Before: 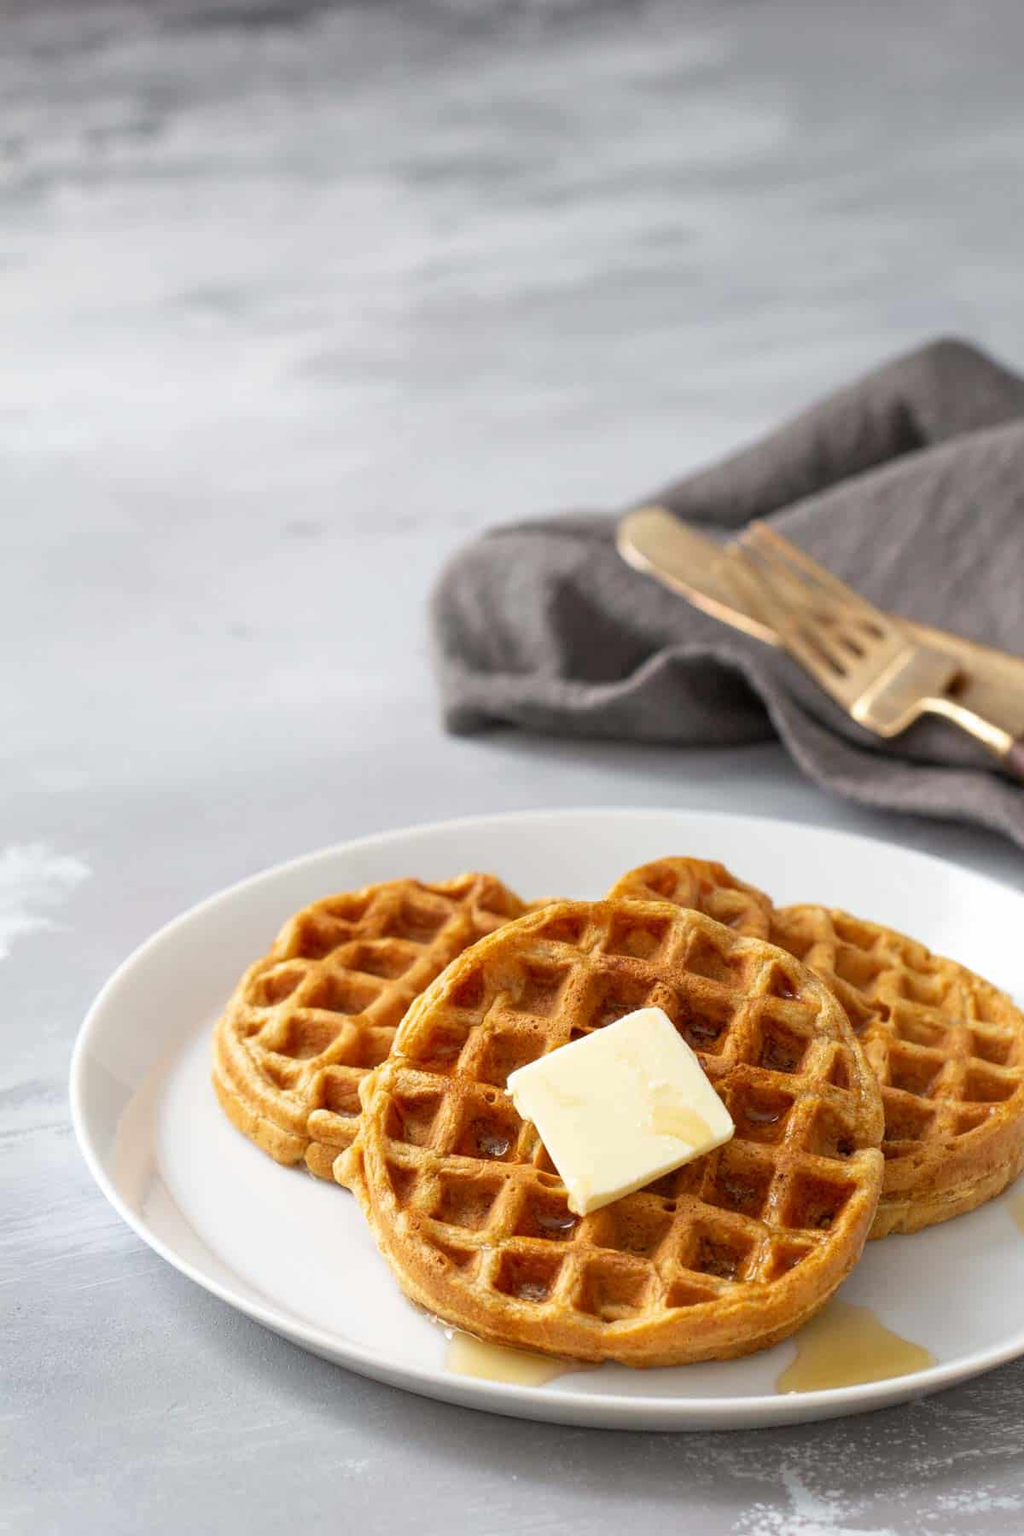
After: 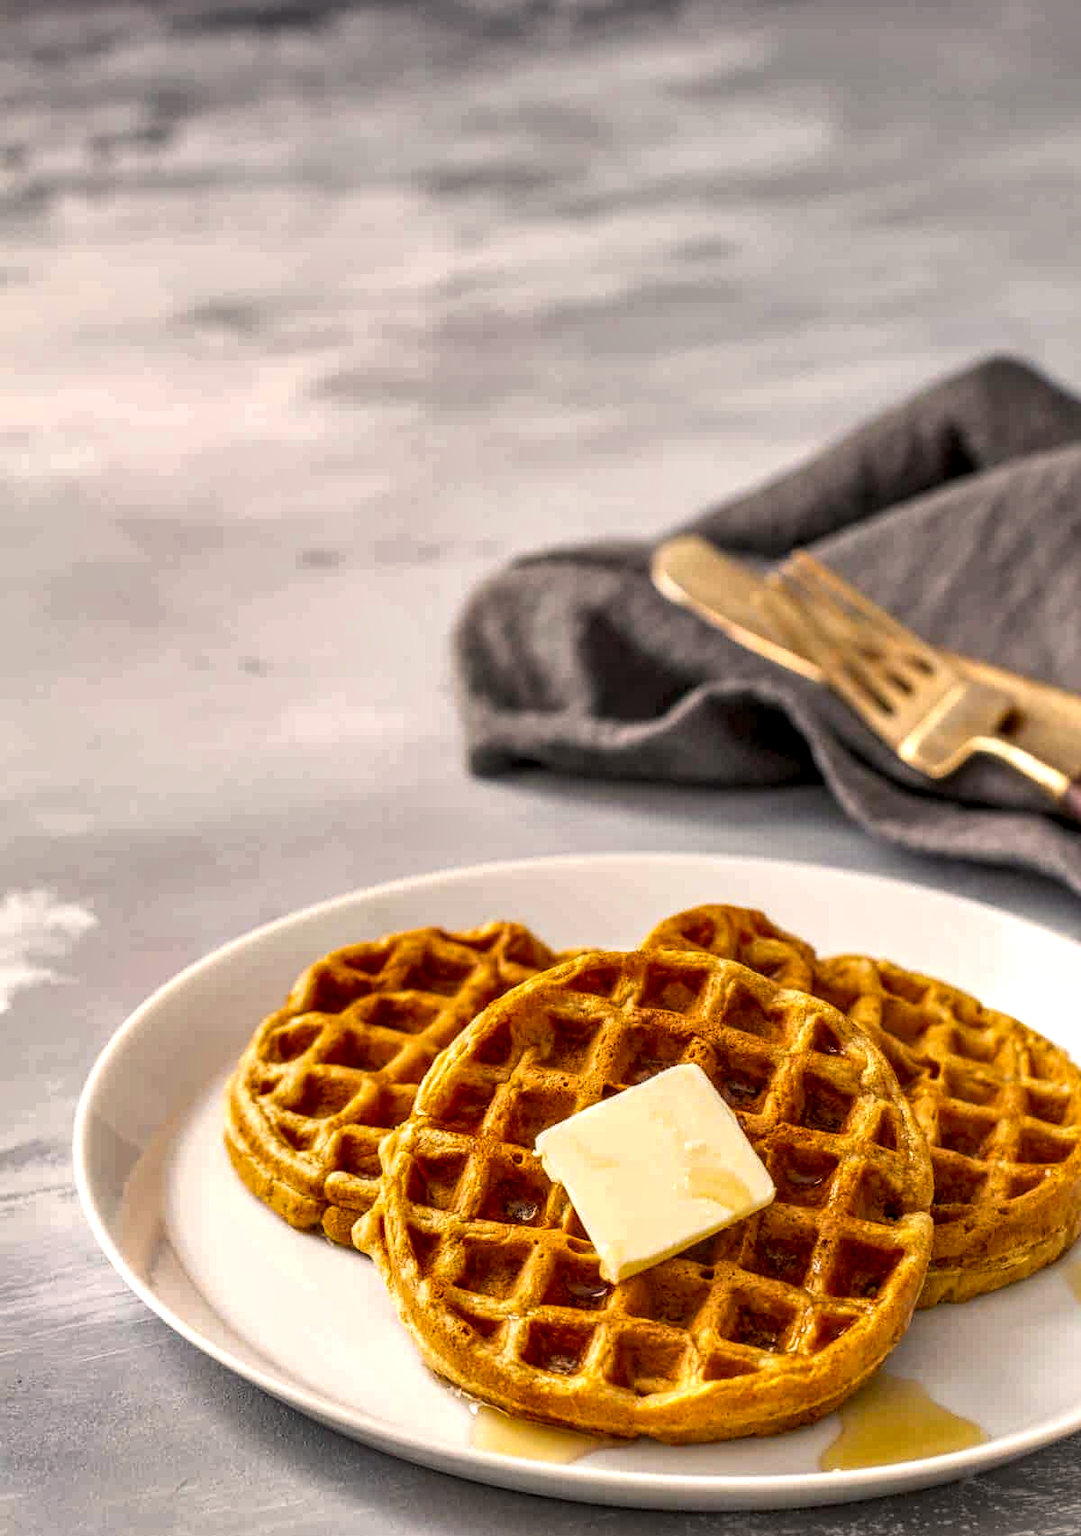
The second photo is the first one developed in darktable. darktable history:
exposure: exposure -0.045 EV, compensate highlight preservation false
crop and rotate: top 0.008%, bottom 5.259%
local contrast: highlights 3%, shadows 6%, detail 181%
color balance rgb: highlights gain › chroma 3.007%, highlights gain › hue 60.18°, global offset › luminance 0.742%, perceptual saturation grading › global saturation 25.458%, global vibrance 9.828%
shadows and highlights: soften with gaussian
